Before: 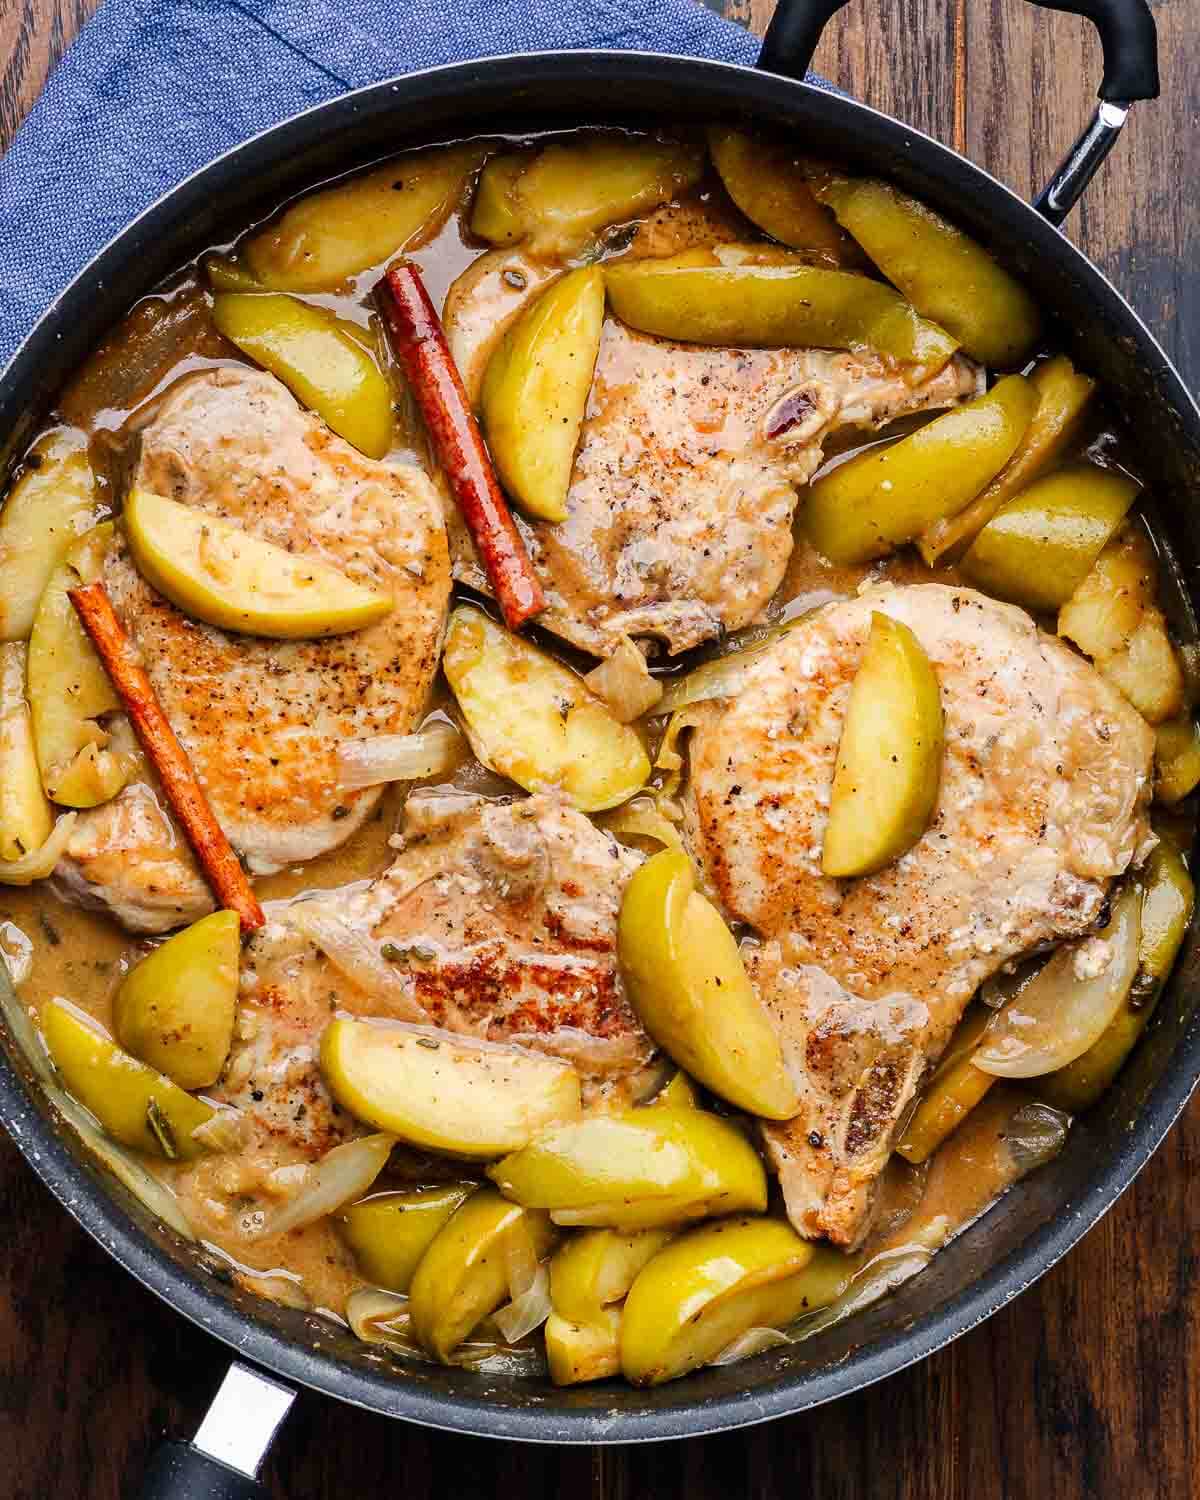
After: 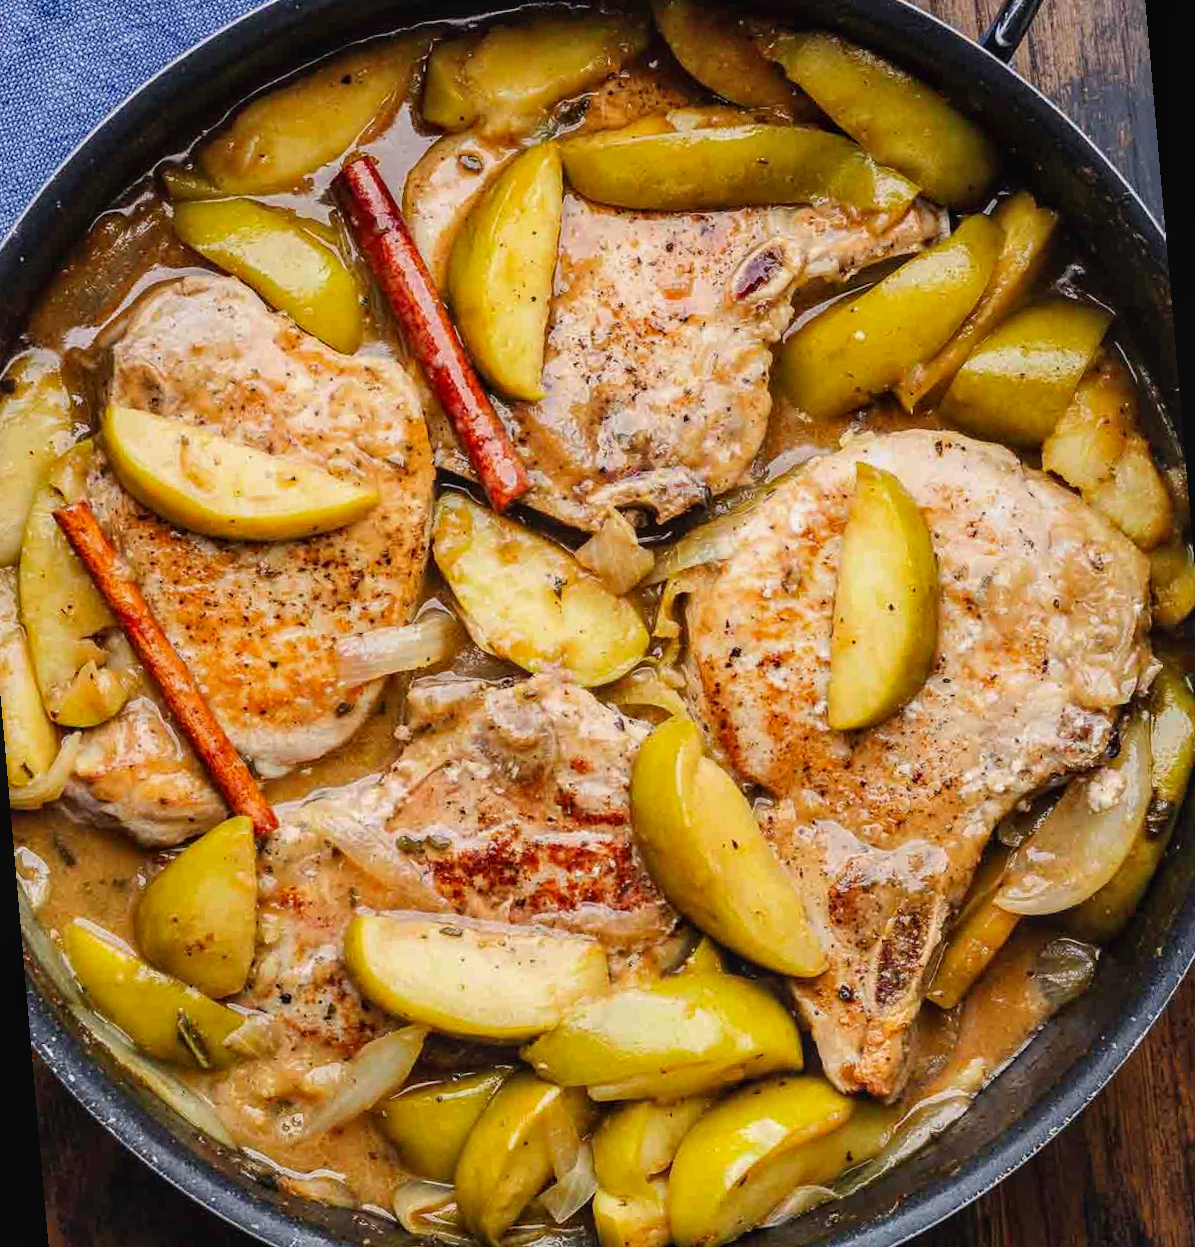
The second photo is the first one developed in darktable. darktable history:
local contrast: detail 110%
exposure: compensate highlight preservation false
rotate and perspective: rotation -5°, crop left 0.05, crop right 0.952, crop top 0.11, crop bottom 0.89
